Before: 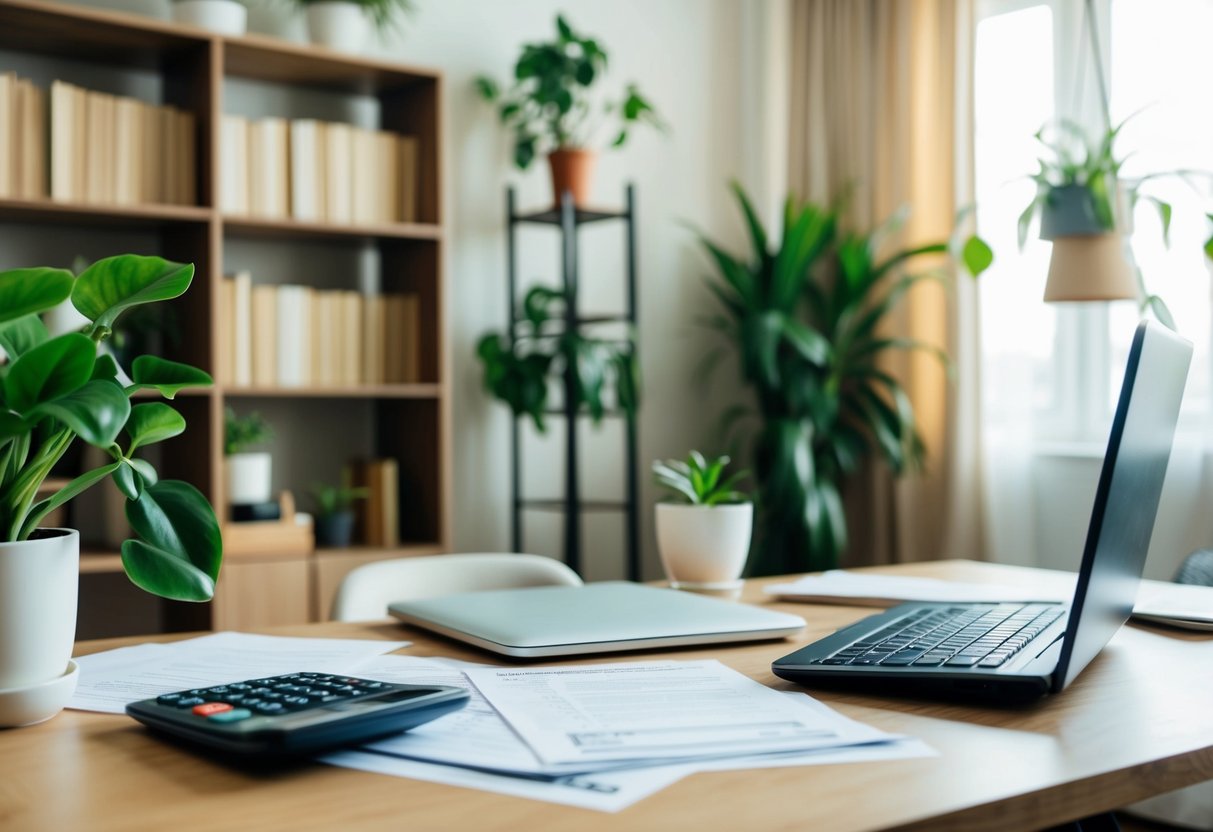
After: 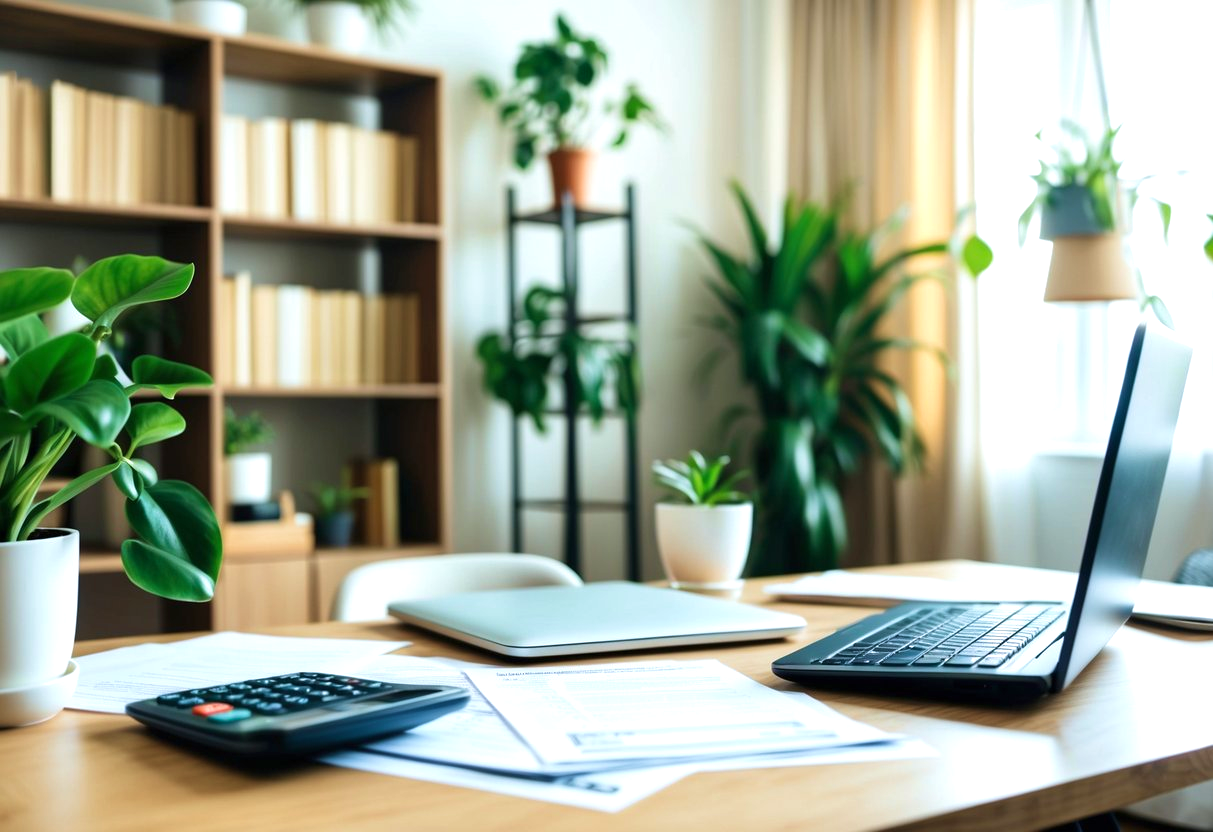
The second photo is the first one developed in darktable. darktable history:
exposure: black level correction 0, exposure 0.5 EV, compensate exposure bias true, compensate highlight preservation false
velvia: on, module defaults
white balance: red 0.98, blue 1.034
